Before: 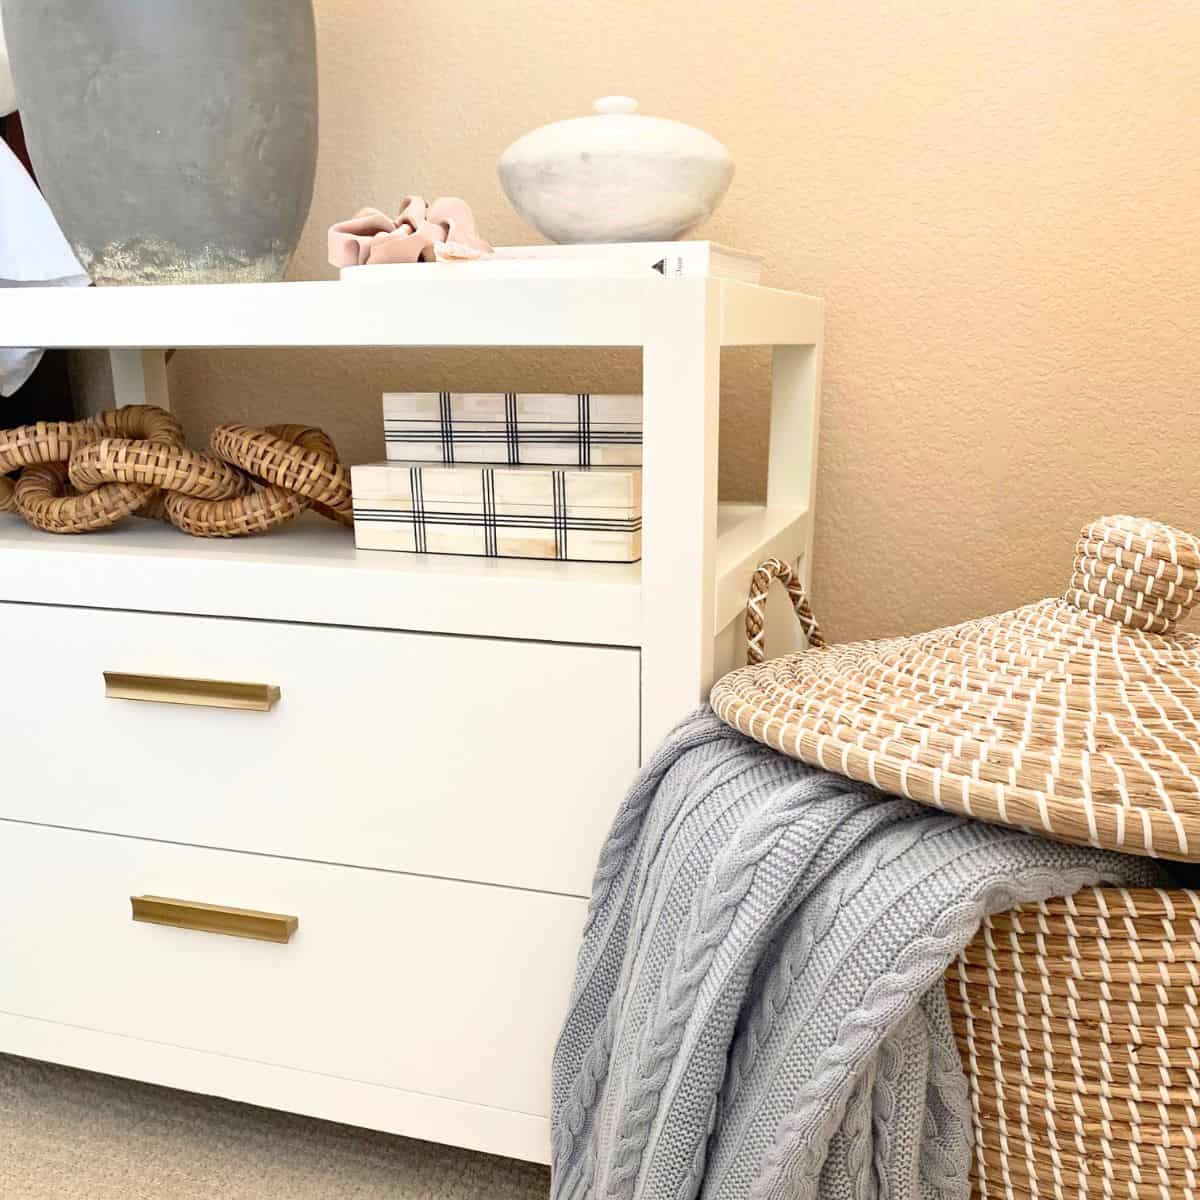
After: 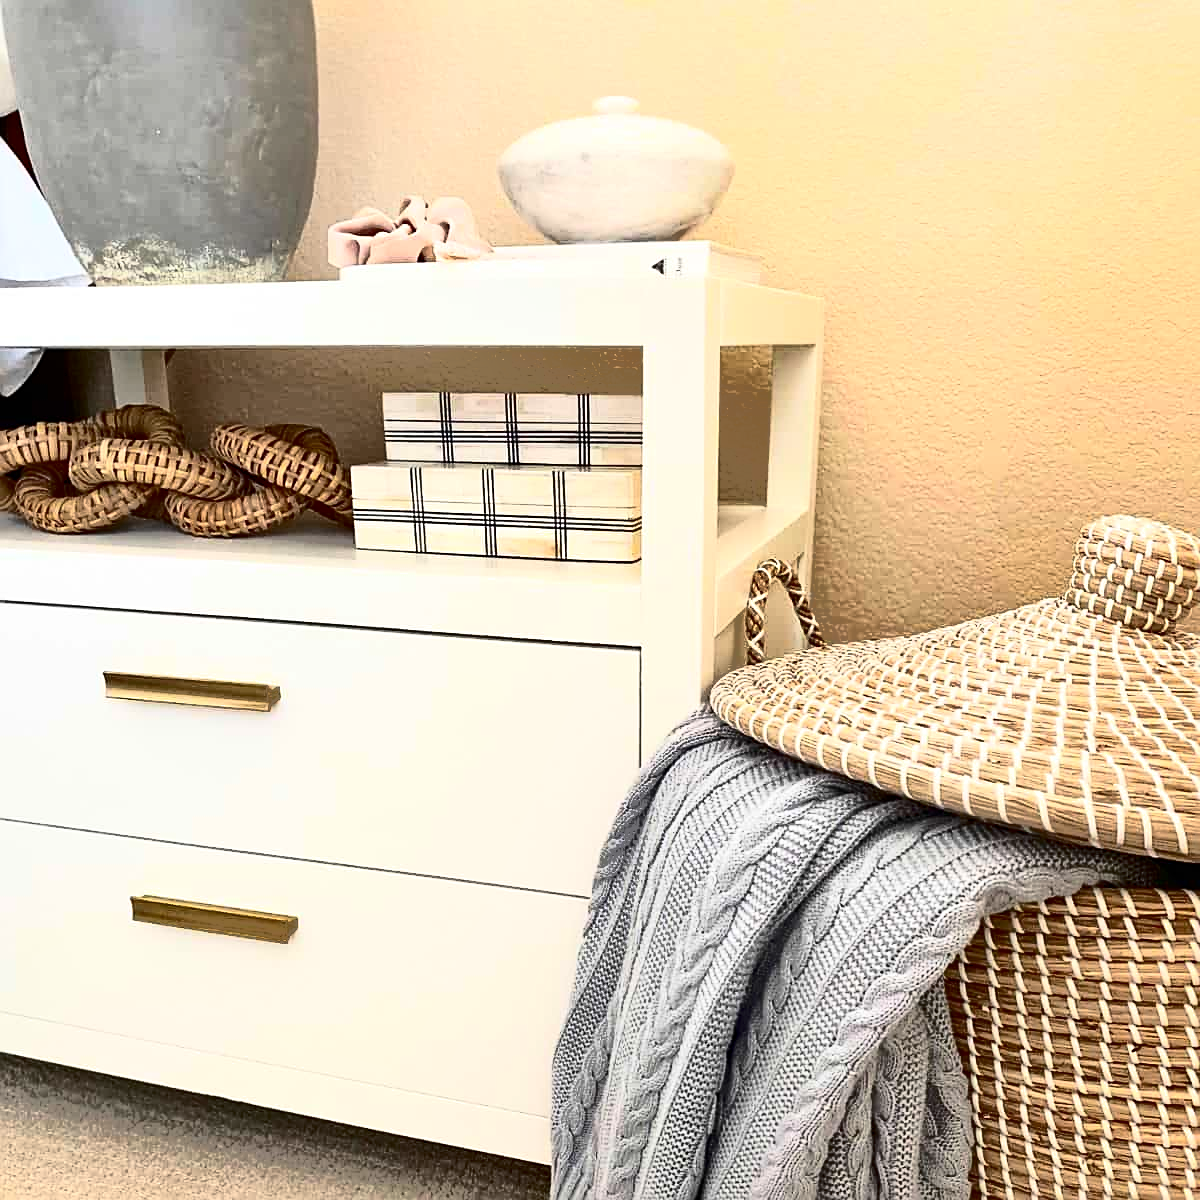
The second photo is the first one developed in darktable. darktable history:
contrast brightness saturation: contrast 0.515, saturation -0.101
tone equalizer: on, module defaults
shadows and highlights: shadows 39.71, highlights -59.95
sharpen: on, module defaults
